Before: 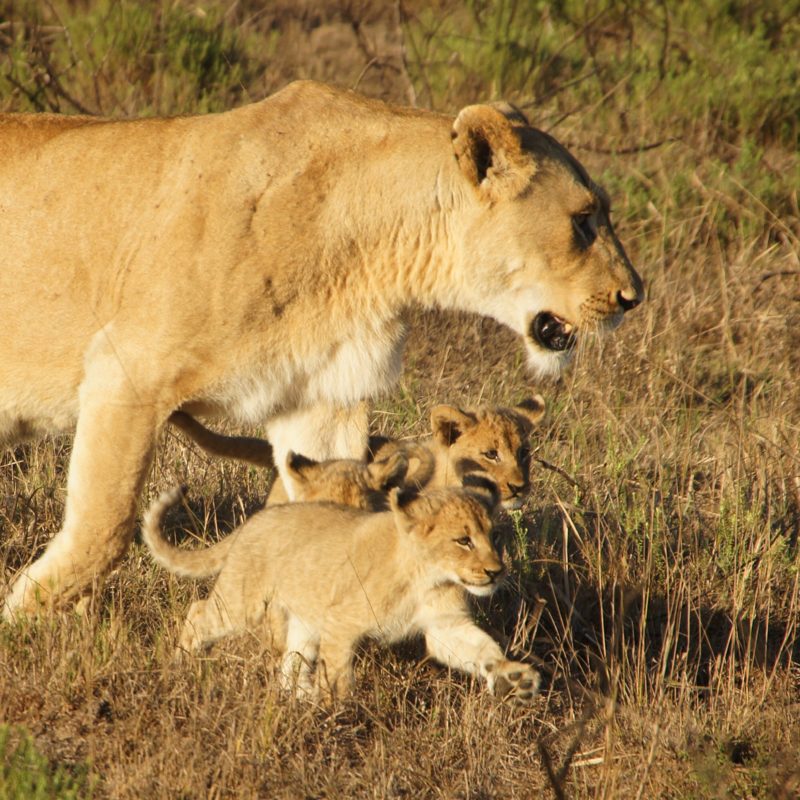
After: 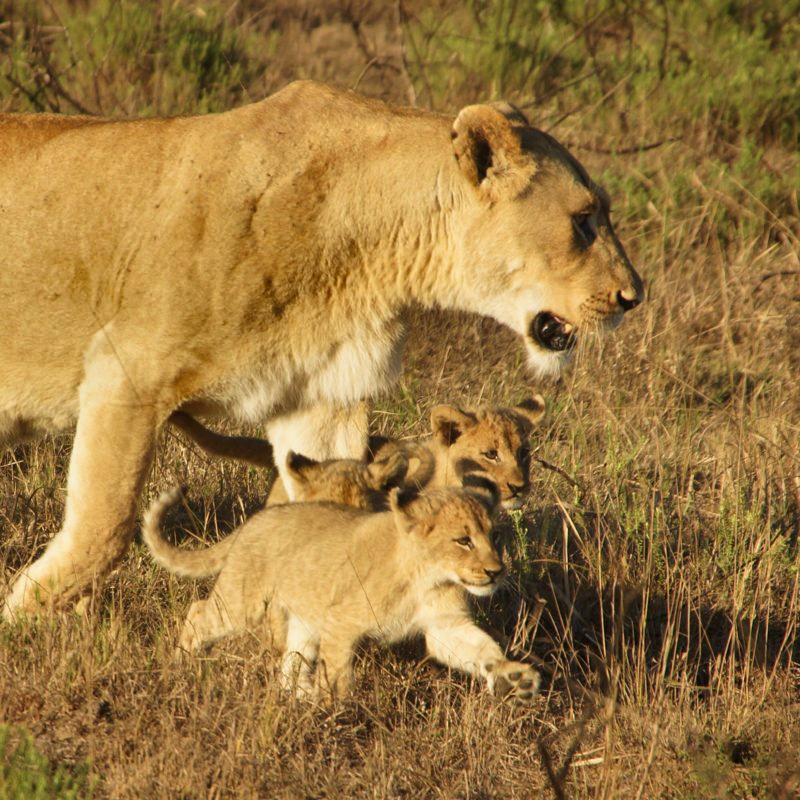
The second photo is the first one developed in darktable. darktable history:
velvia: on, module defaults
shadows and highlights: shadows 20.91, highlights -82.73, soften with gaussian
